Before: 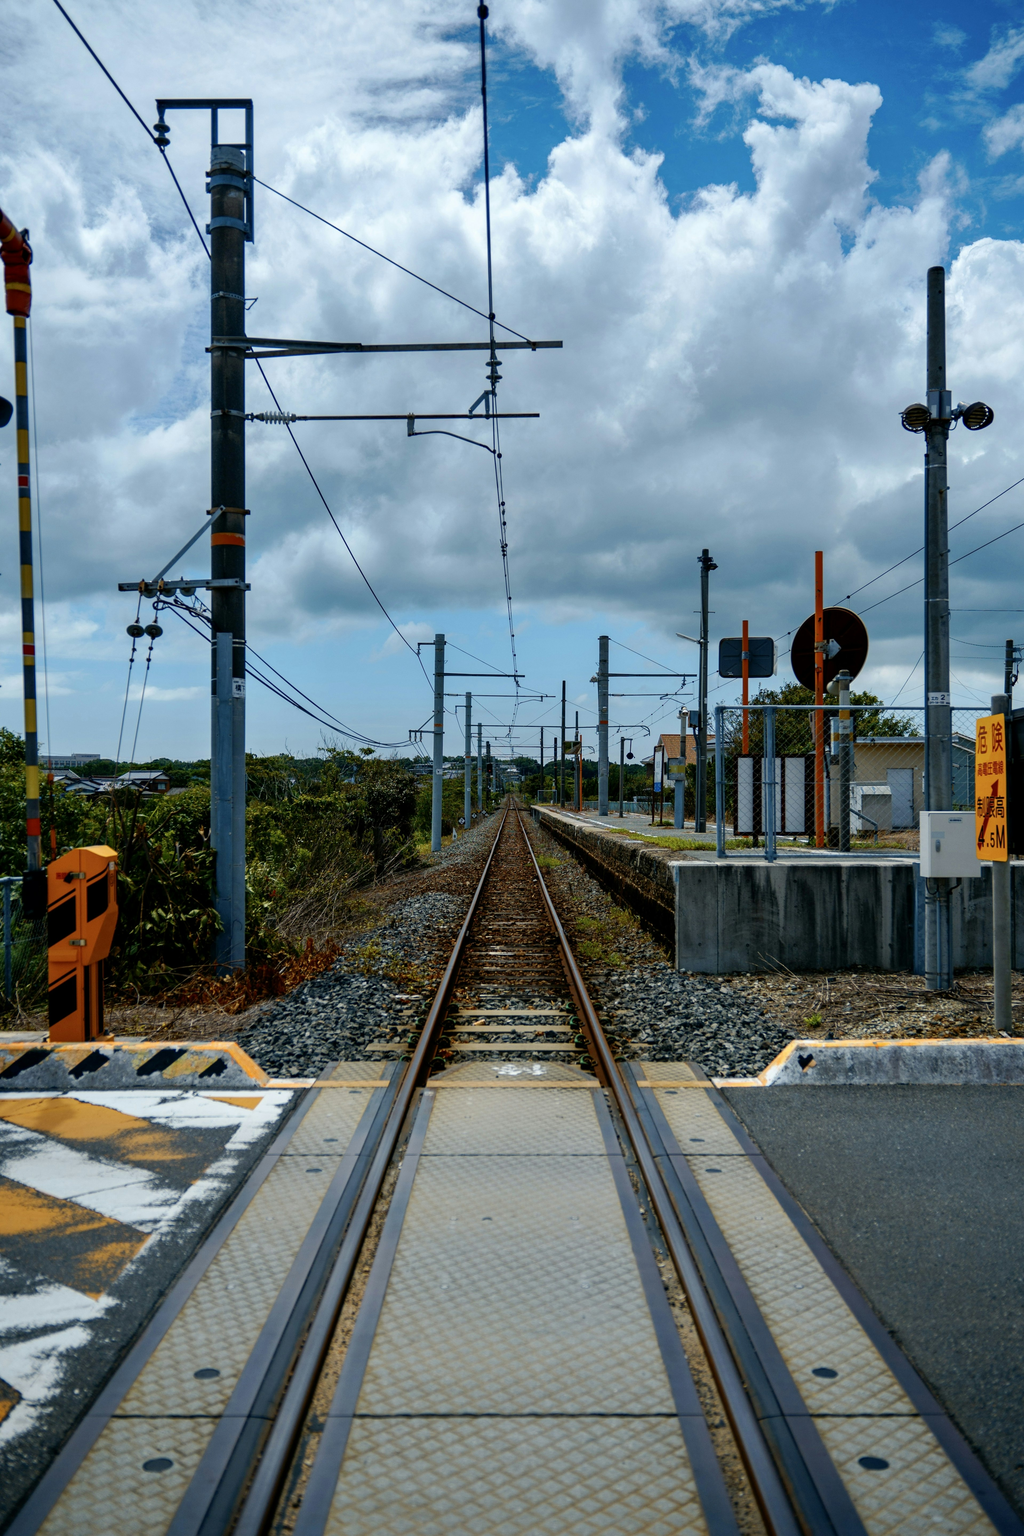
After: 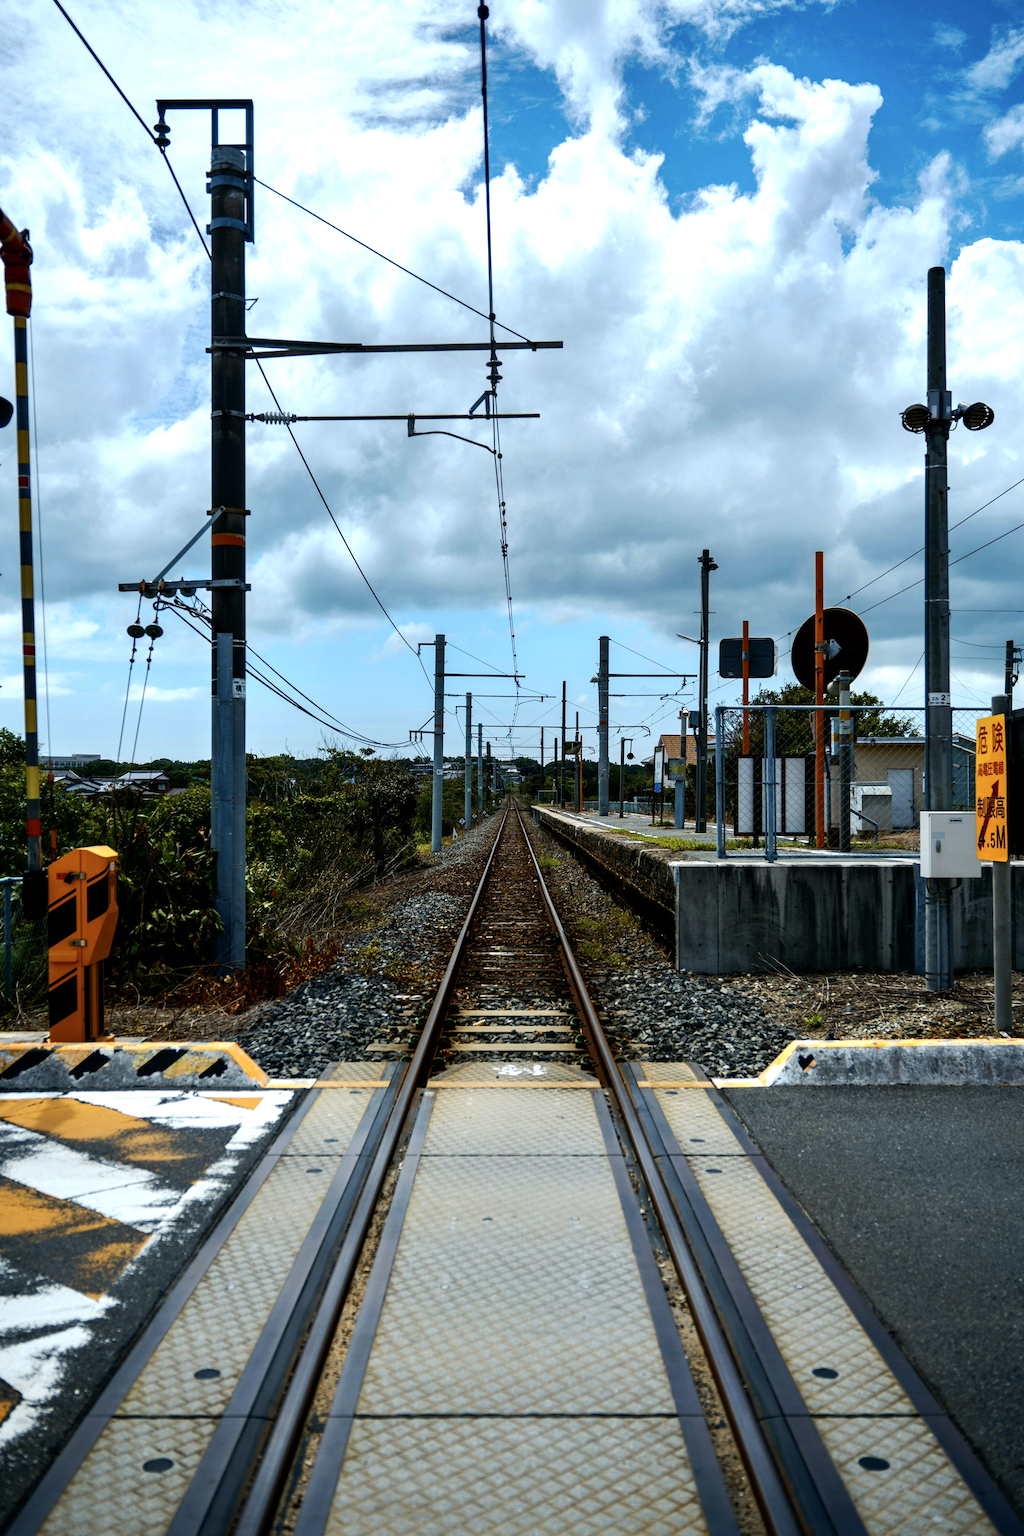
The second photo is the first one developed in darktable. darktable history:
tone equalizer: -8 EV -0.789 EV, -7 EV -0.728 EV, -6 EV -0.639 EV, -5 EV -0.415 EV, -3 EV 0.398 EV, -2 EV 0.6 EV, -1 EV 0.689 EV, +0 EV 0.719 EV, edges refinement/feathering 500, mask exposure compensation -1.57 EV, preserve details no
